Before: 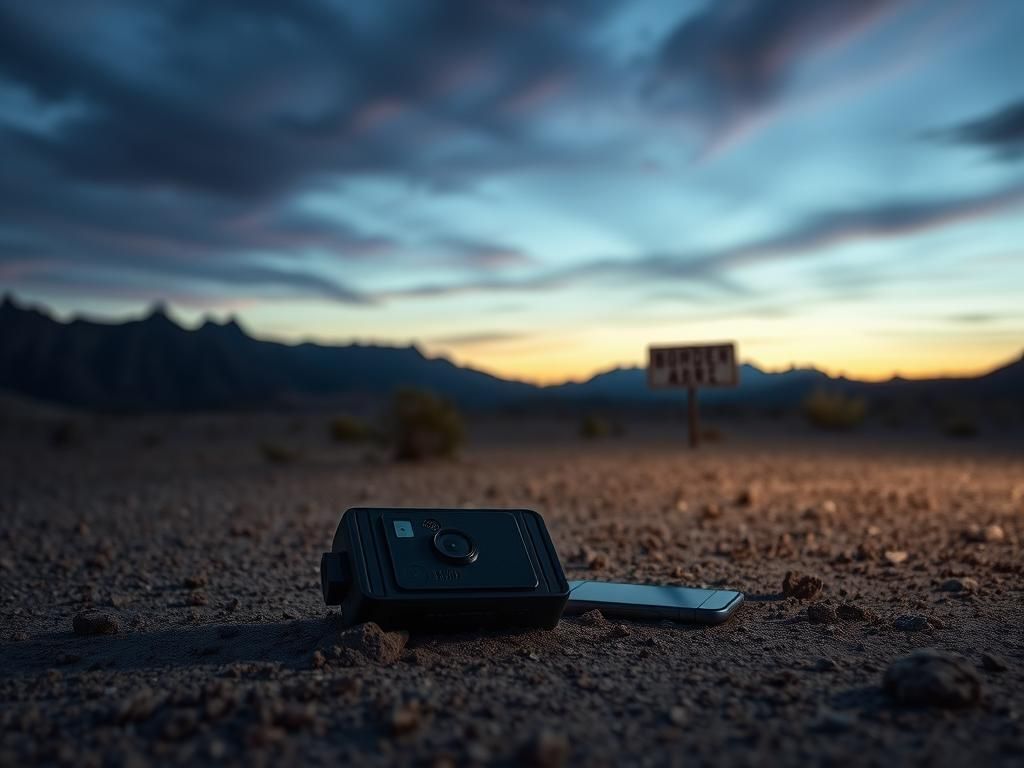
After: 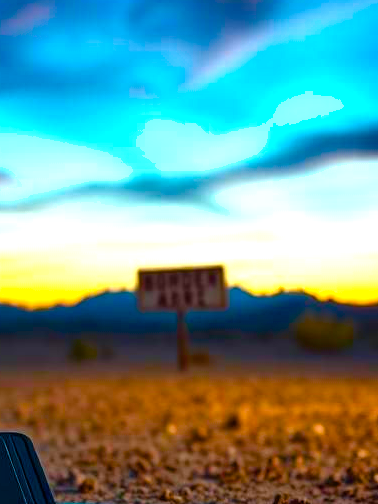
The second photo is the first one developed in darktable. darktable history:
crop and rotate: left 49.936%, top 10.094%, right 13.136%, bottom 24.256%
color balance rgb: linear chroma grading › global chroma 25%, perceptual saturation grading › global saturation 40%, perceptual saturation grading › highlights -50%, perceptual saturation grading › shadows 30%, perceptual brilliance grading › global brilliance 25%, global vibrance 60%
shadows and highlights: shadows 12, white point adjustment 1.2, soften with gaussian
rotate and perspective: automatic cropping original format, crop left 0, crop top 0
